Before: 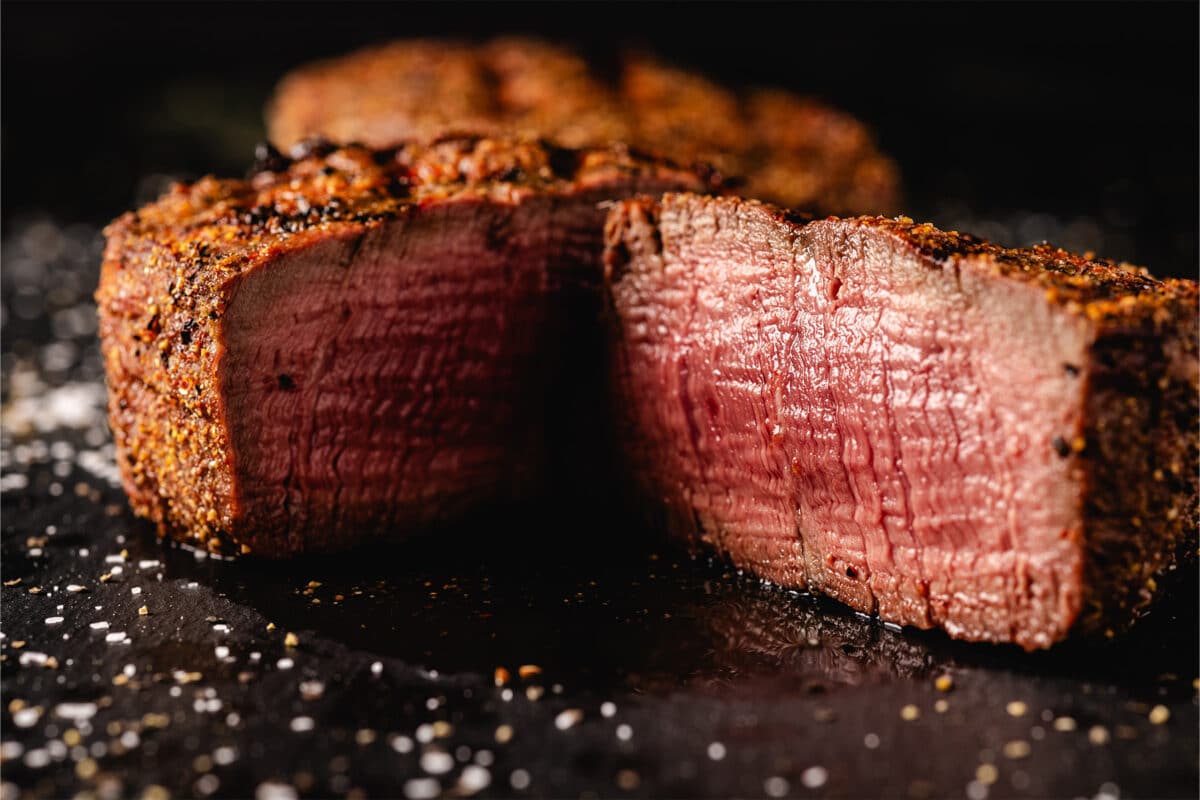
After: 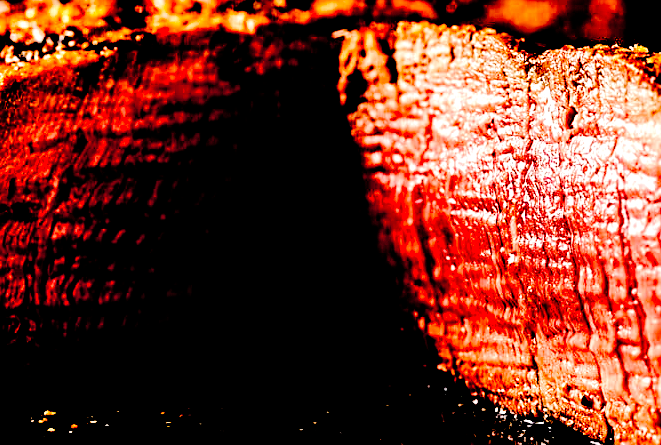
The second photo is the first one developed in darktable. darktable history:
tone equalizer: -8 EV 0.028 EV, -7 EV -0.016 EV, -6 EV 0.021 EV, -5 EV 0.047 EV, -4 EV 0.267 EV, -3 EV 0.664 EV, -2 EV 0.583 EV, -1 EV 0.179 EV, +0 EV 0.023 EV
sharpen: on, module defaults
crop and rotate: left 22.106%, top 21.612%, right 22.751%, bottom 22.641%
local contrast: mode bilateral grid, contrast 19, coarseness 50, detail 119%, midtone range 0.2
filmic rgb: middle gray luminance 13.4%, black relative exposure -1.9 EV, white relative exposure 3.06 EV, target black luminance 0%, hardness 1.79, latitude 58.66%, contrast 1.725, highlights saturation mix 4.5%, shadows ↔ highlights balance -37.38%, add noise in highlights 0, preserve chrominance no, color science v3 (2019), use custom middle-gray values true, contrast in highlights soft
shadows and highlights: radius 266, soften with gaussian
color balance rgb: perceptual saturation grading › global saturation 45.938%, perceptual saturation grading › highlights -50.392%, perceptual saturation grading › shadows 31.136%
